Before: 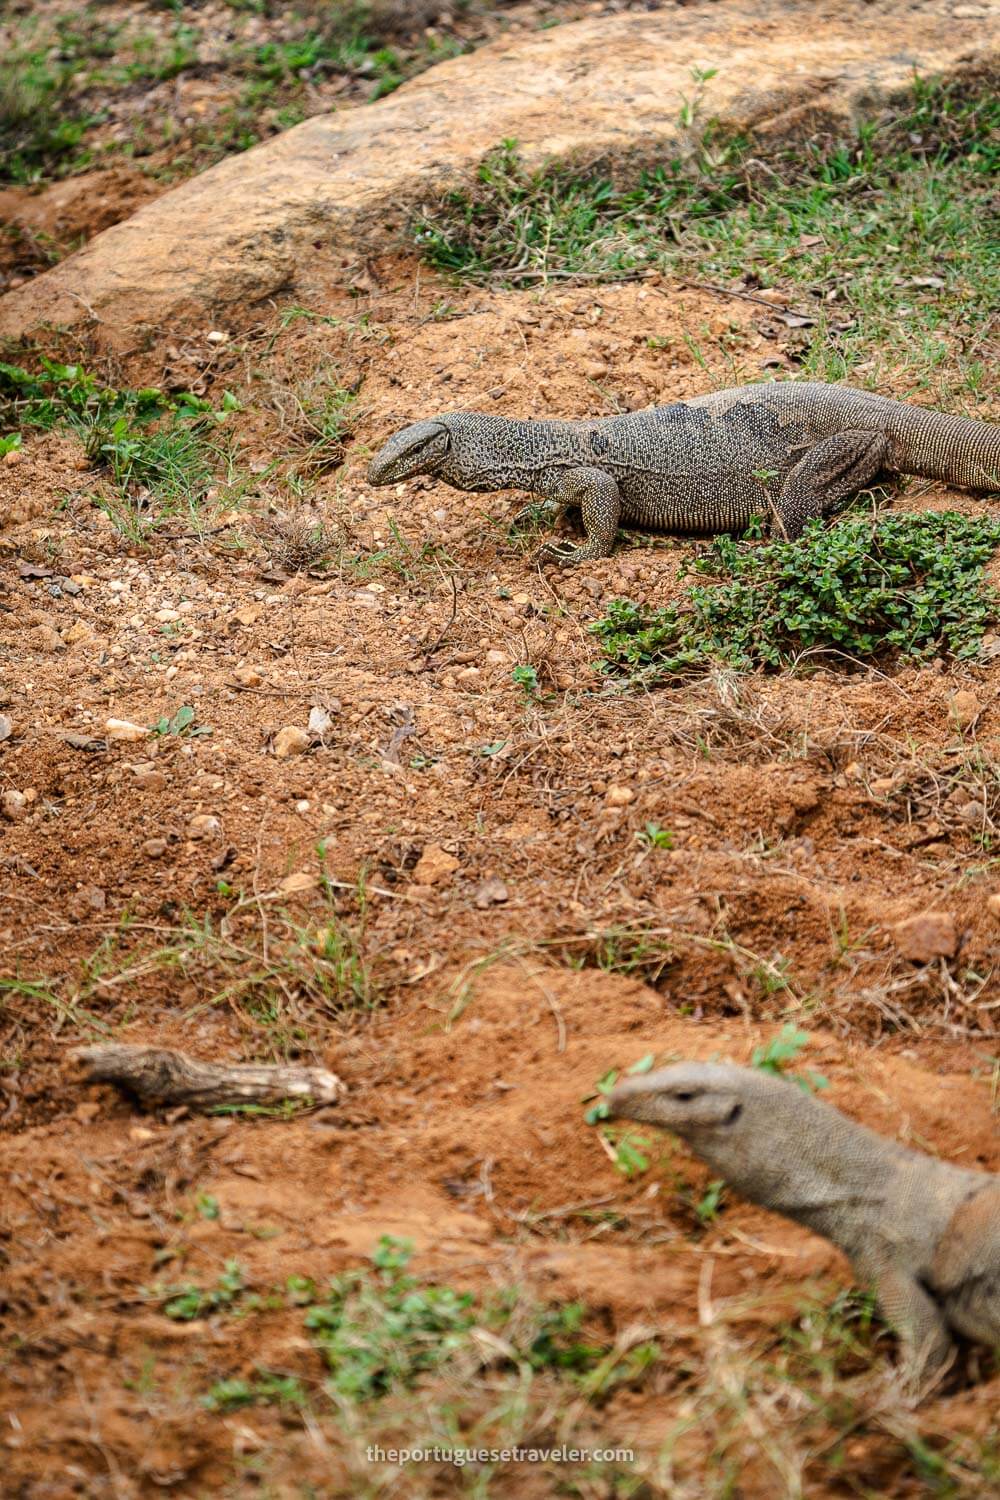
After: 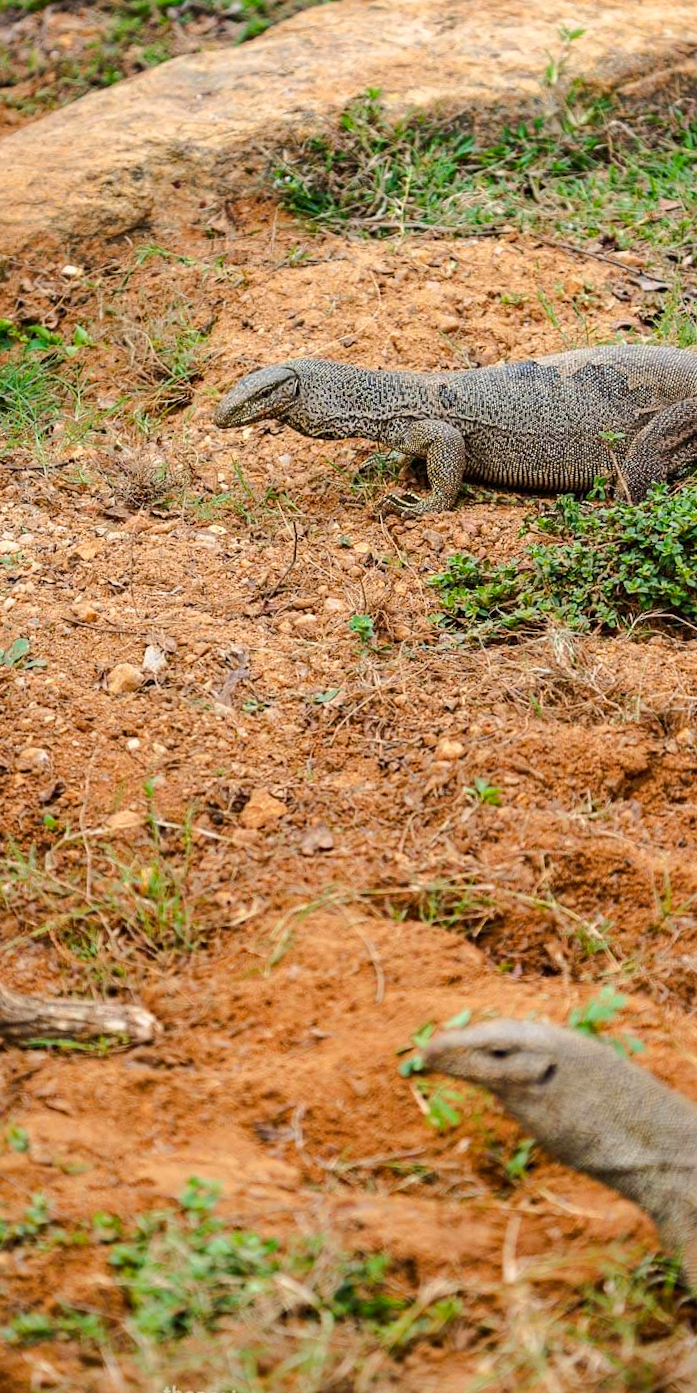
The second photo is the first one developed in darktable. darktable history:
color balance rgb: perceptual saturation grading › global saturation 9.858%, perceptual brilliance grading › mid-tones 9.604%, perceptual brilliance grading › shadows 14.498%
crop and rotate: angle -2.92°, left 14.212%, top 0.032%, right 10.81%, bottom 0.091%
